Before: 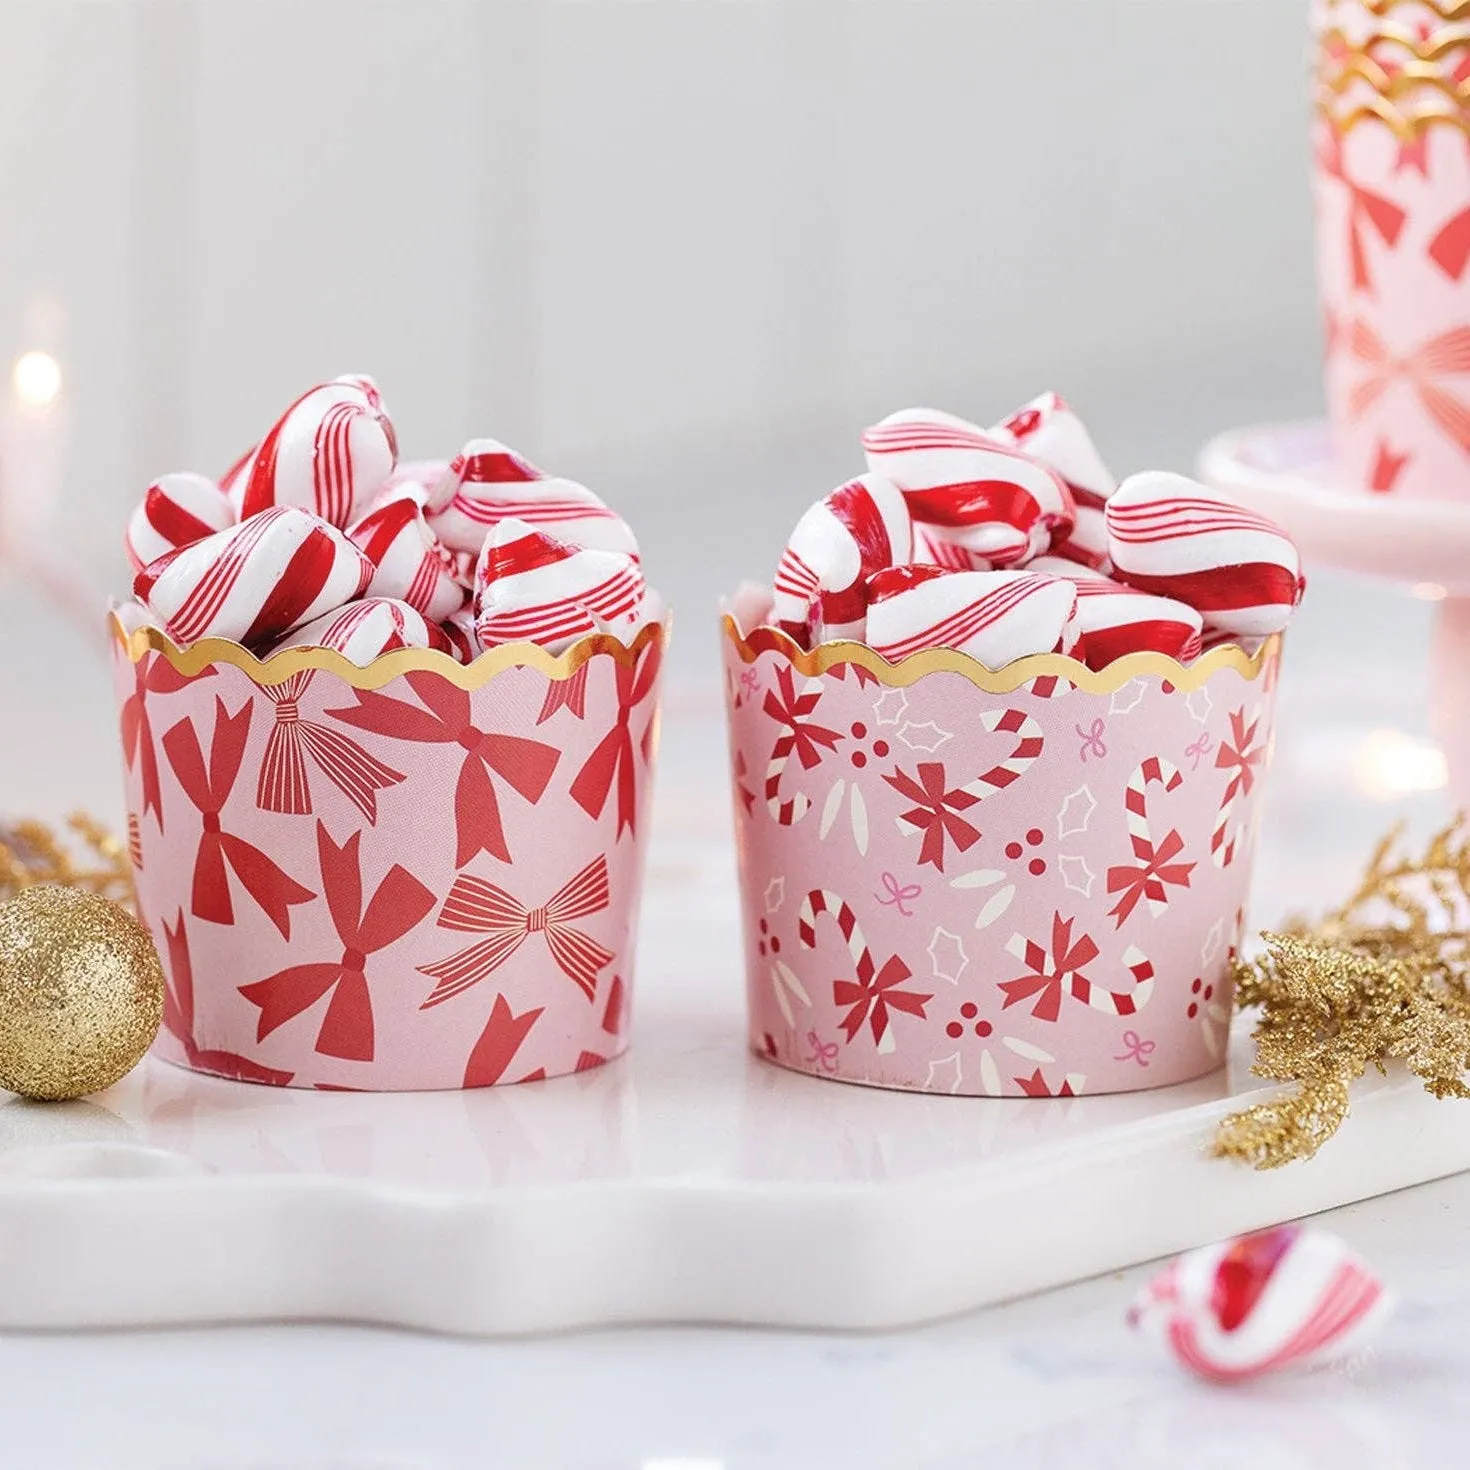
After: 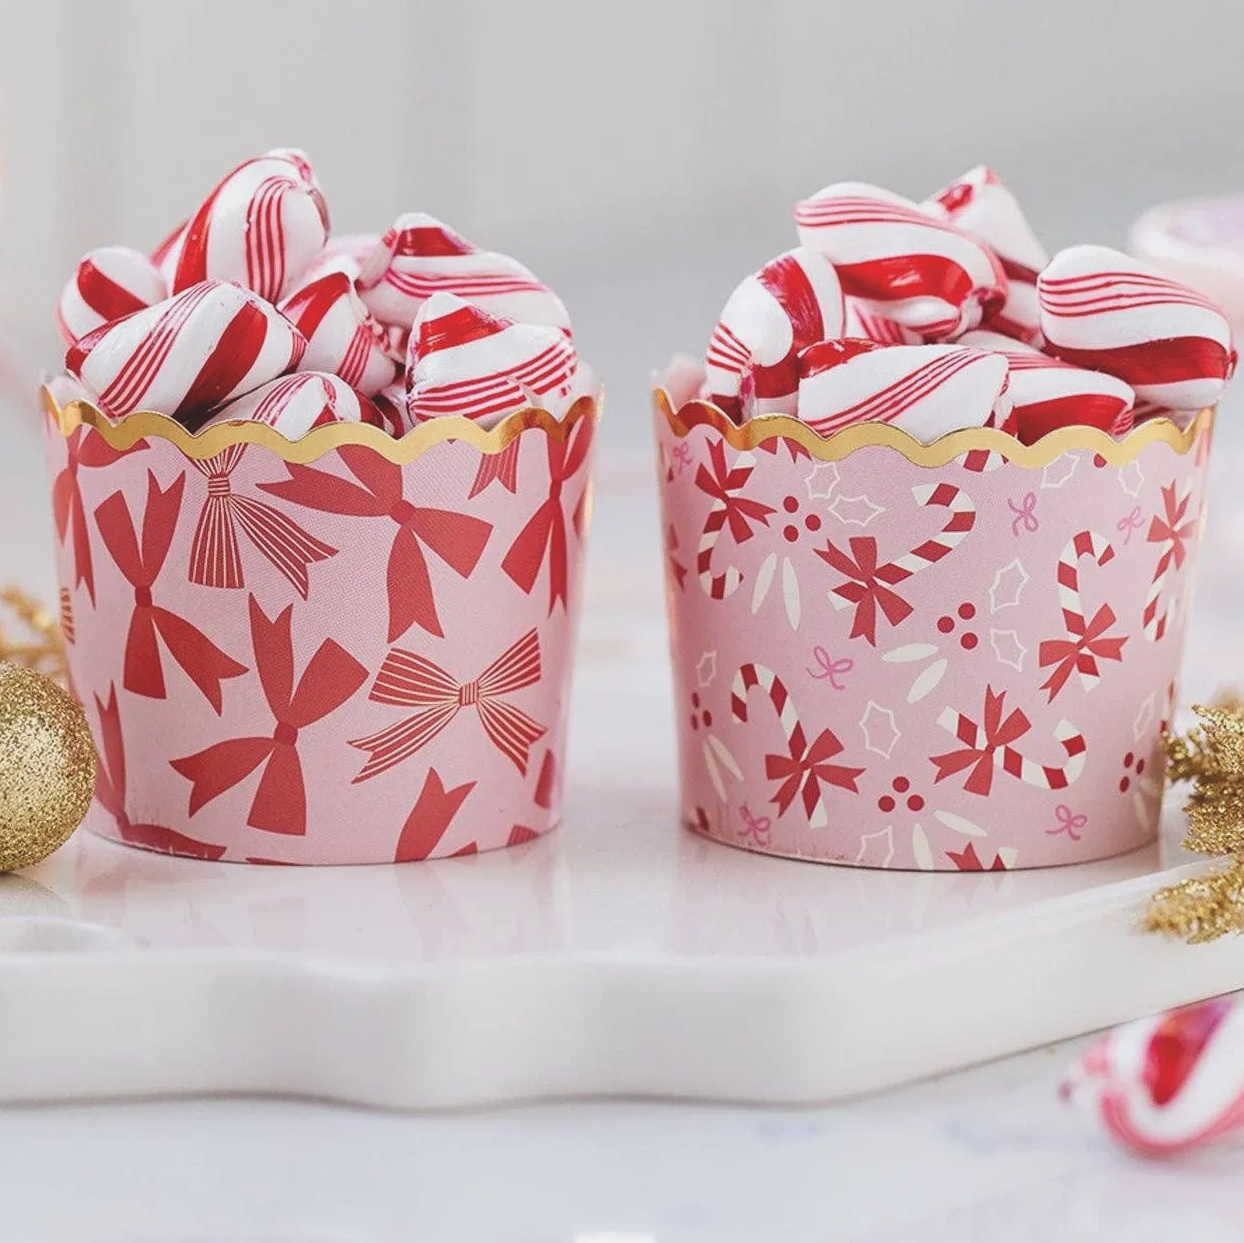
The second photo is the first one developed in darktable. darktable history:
velvia: strength 6.21%
exposure: black level correction -0.014, exposure -0.186 EV, compensate highlight preservation false
crop and rotate: left 4.636%, top 15.374%, right 10.702%
